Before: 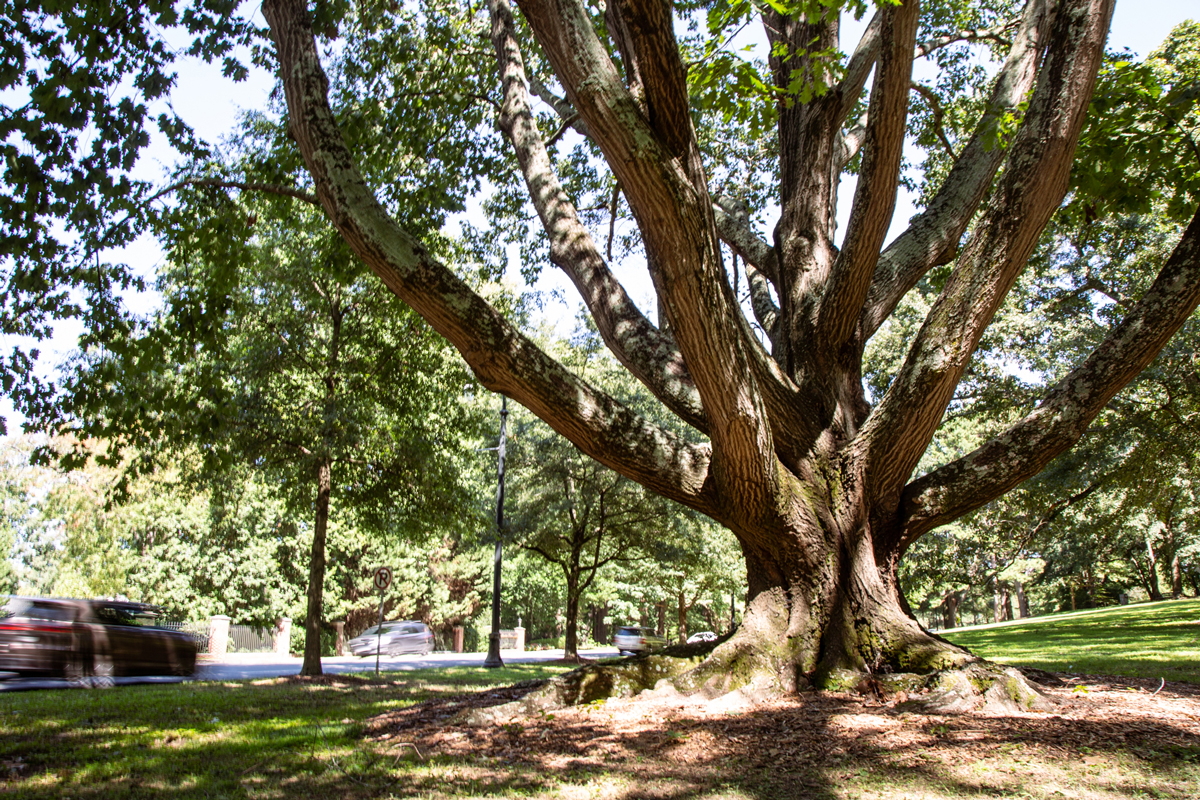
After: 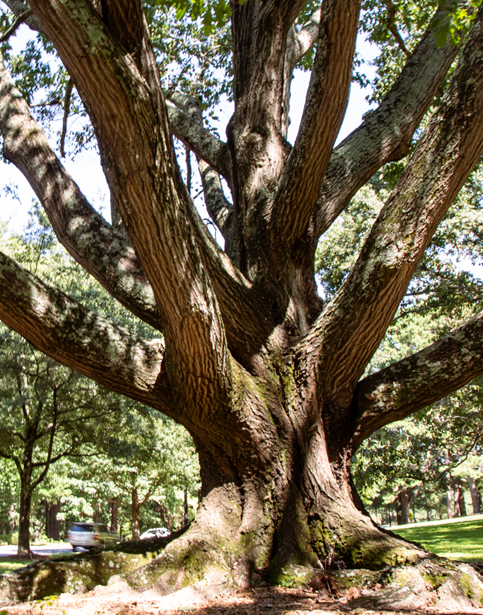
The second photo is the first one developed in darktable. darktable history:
crop: left 45.588%, top 13.099%, right 14.153%, bottom 10.023%
